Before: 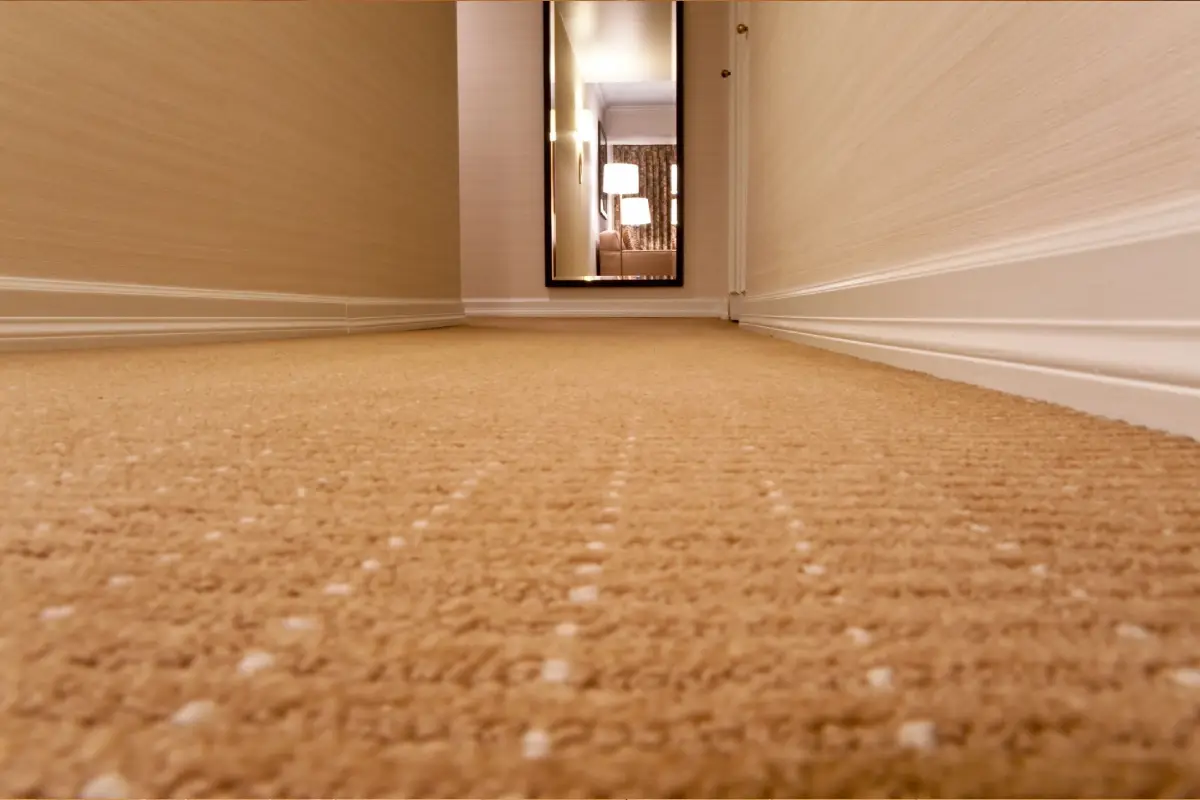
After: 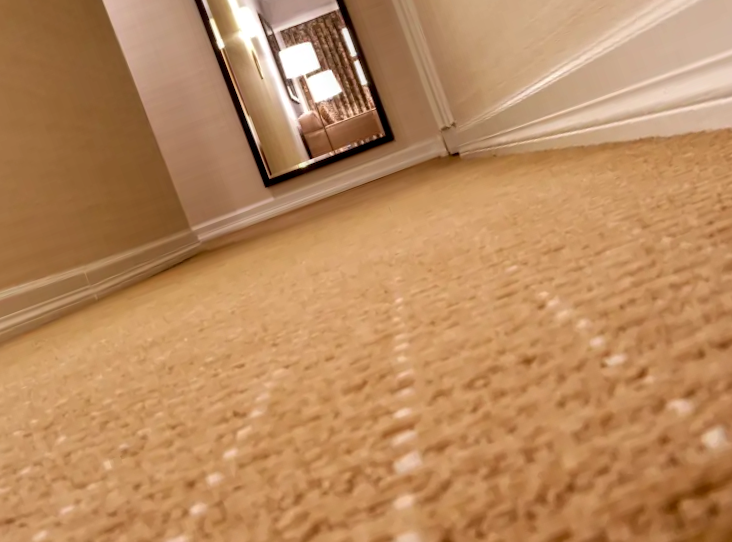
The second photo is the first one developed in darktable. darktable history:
local contrast: on, module defaults
crop and rotate: angle 20.27°, left 6.875%, right 4.187%, bottom 1.11%
